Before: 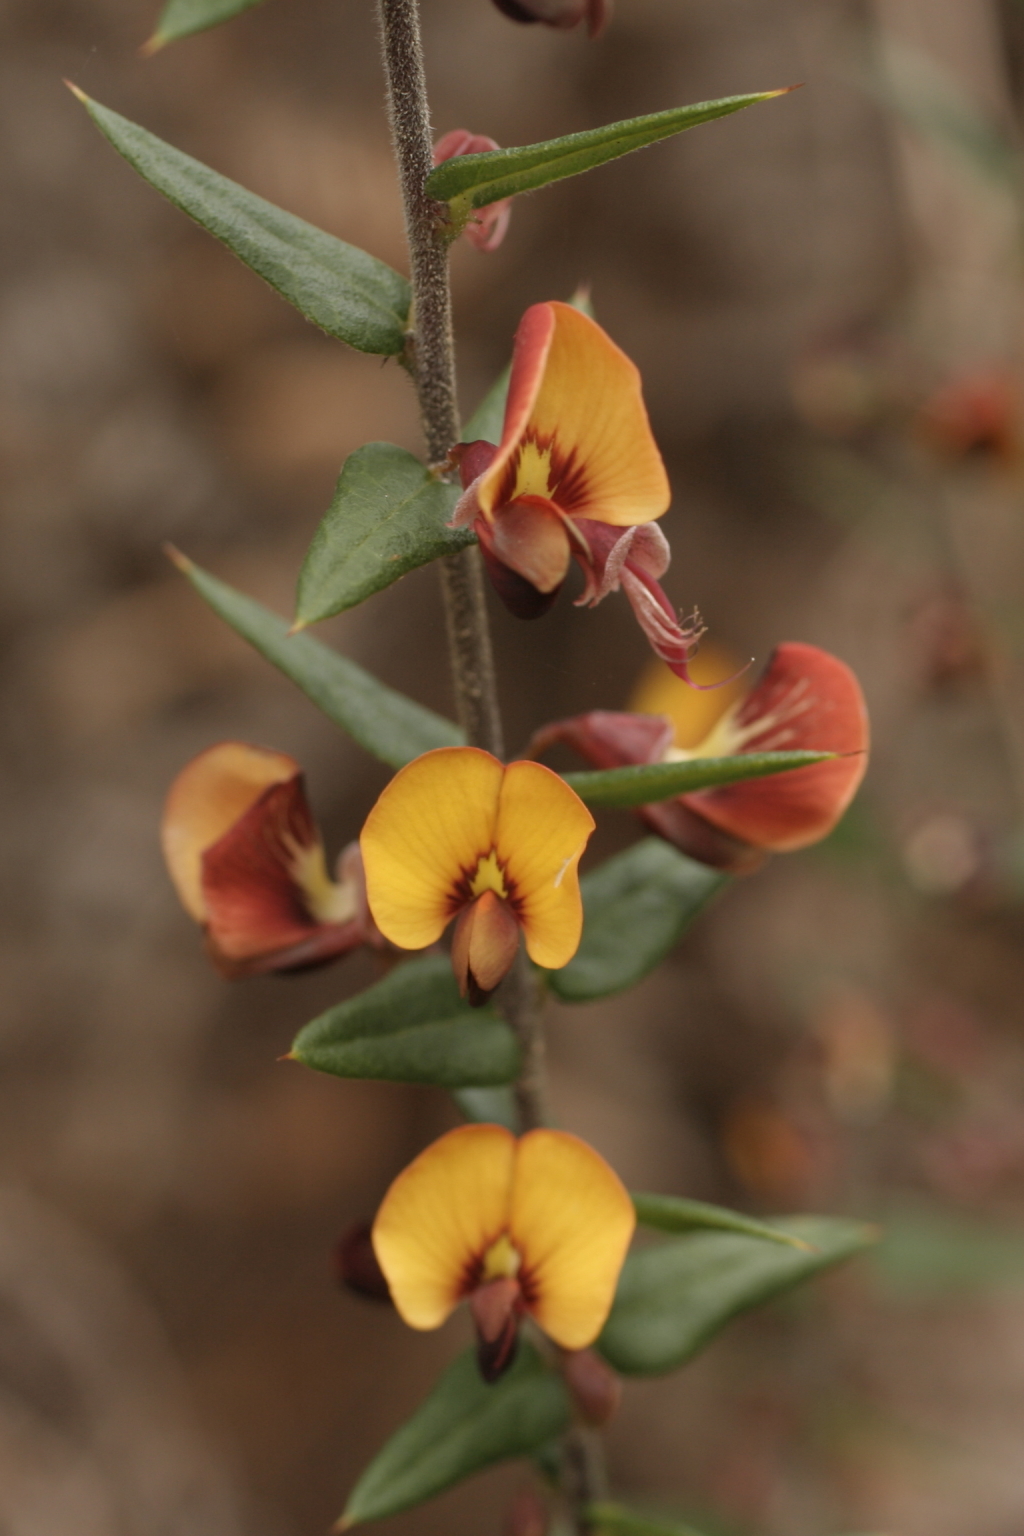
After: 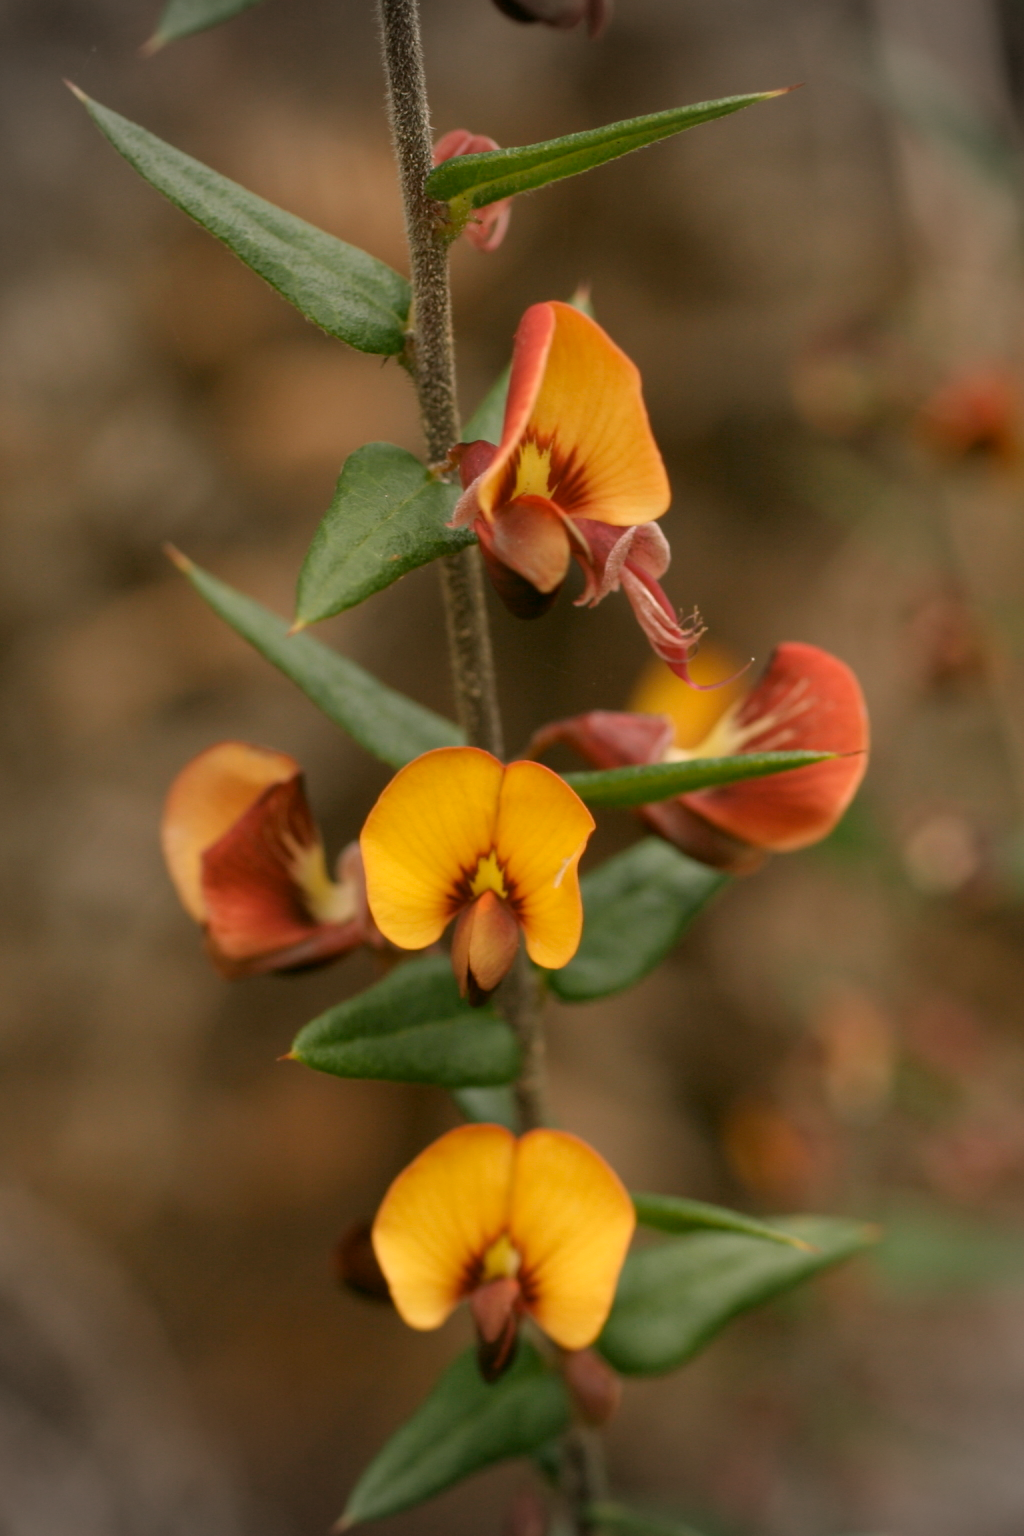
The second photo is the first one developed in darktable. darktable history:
vignetting: fall-off radius 31.69%, brightness -0.342
color correction: highlights a* 4.23, highlights b* 4.95, shadows a* -6.78, shadows b* 5.01
